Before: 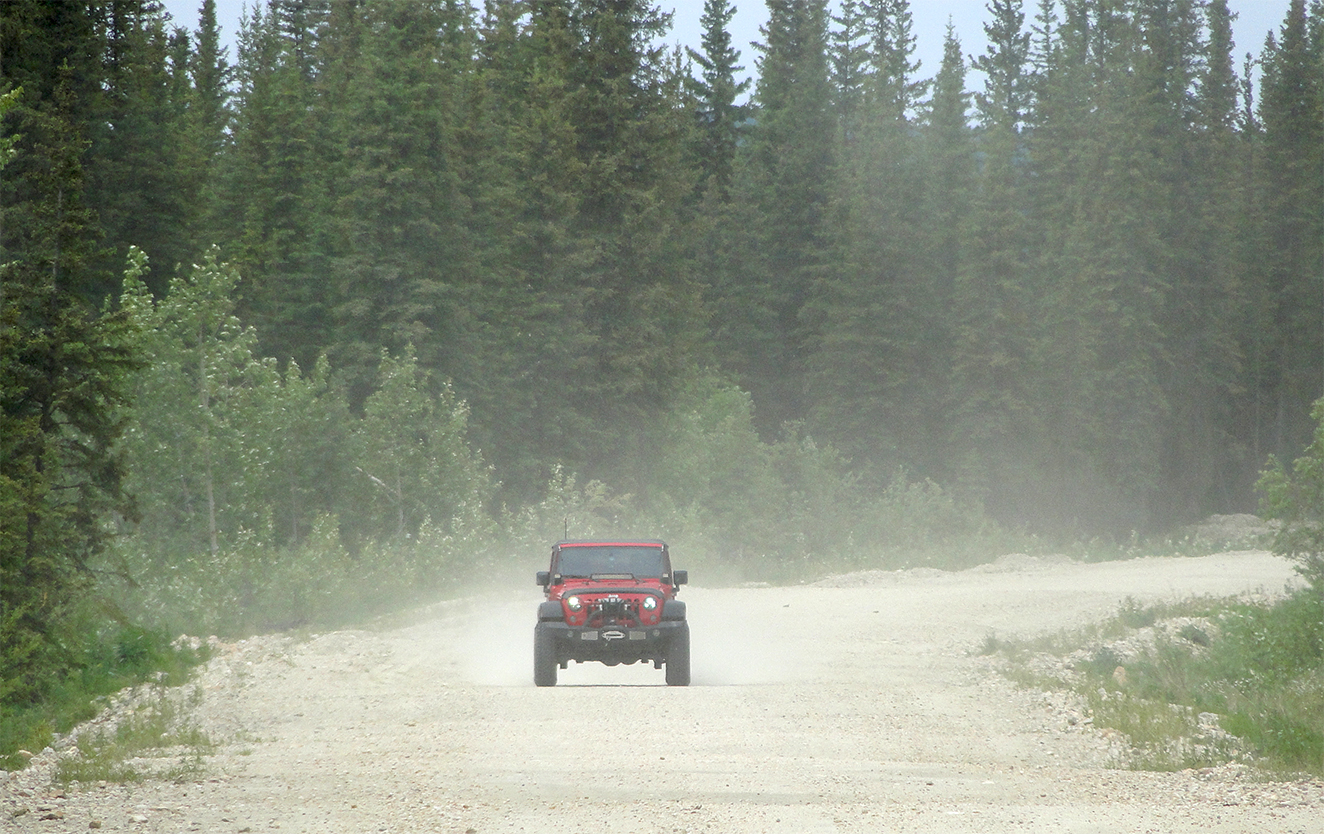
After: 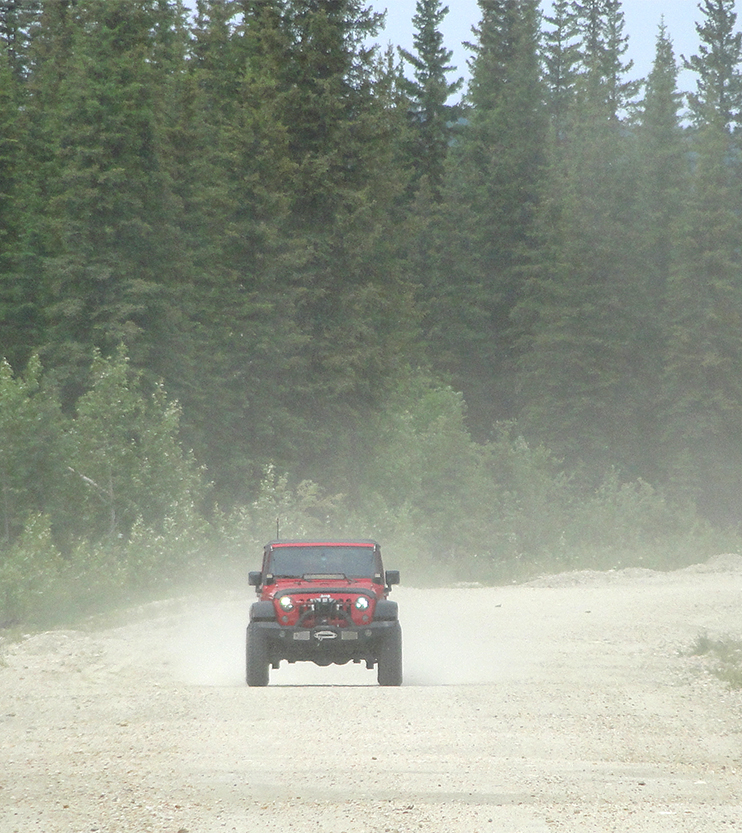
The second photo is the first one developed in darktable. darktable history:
crop: left 21.817%, right 22.126%, bottom 0.001%
tone equalizer: edges refinement/feathering 500, mask exposure compensation -1.57 EV, preserve details no
